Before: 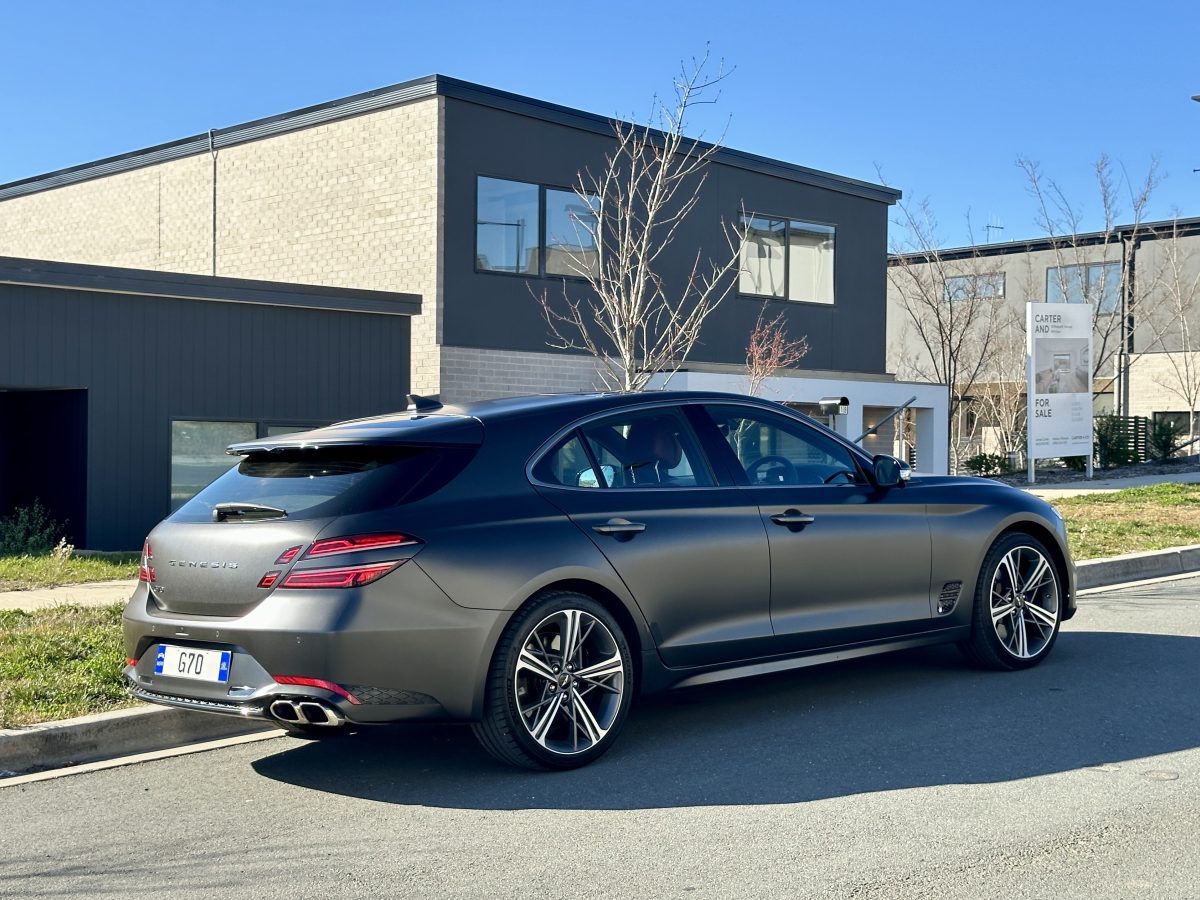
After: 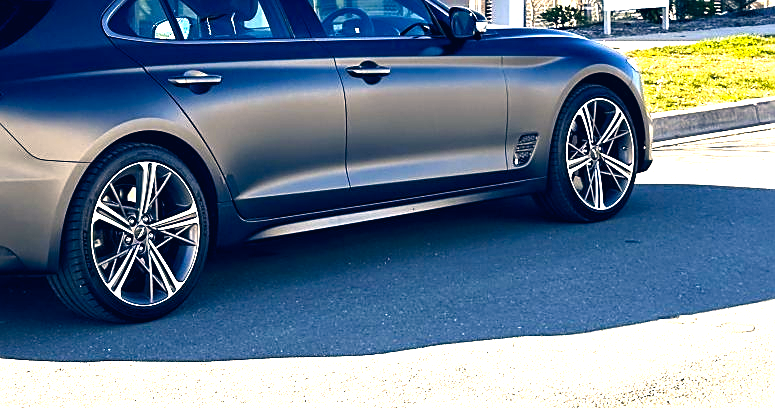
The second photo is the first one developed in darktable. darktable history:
color correction: highlights a* 14.18, highlights b* 5.79, shadows a* -5.93, shadows b* -16.03, saturation 0.828
sharpen: on, module defaults
color balance rgb: shadows lift › chroma 2.911%, shadows lift › hue 280.76°, highlights gain › luminance 6.228%, highlights gain › chroma 2.505%, highlights gain › hue 89.6°, perceptual saturation grading › global saturation 50.289%, perceptual brilliance grading › global brilliance 15.148%, perceptual brilliance grading › shadows -34.869%, global vibrance 20%
crop and rotate: left 35.36%, top 49.831%, bottom 4.82%
exposure: black level correction 0, exposure 1 EV, compensate exposure bias true, compensate highlight preservation false
